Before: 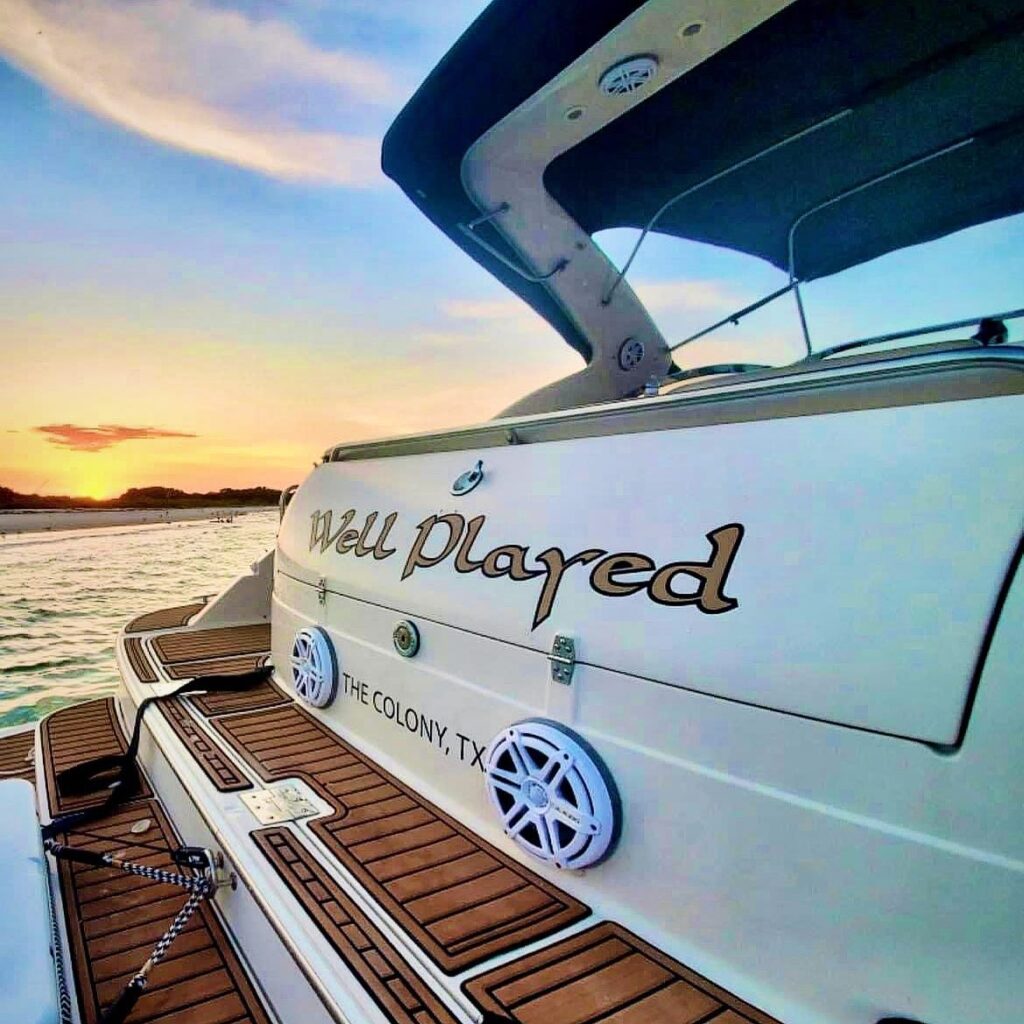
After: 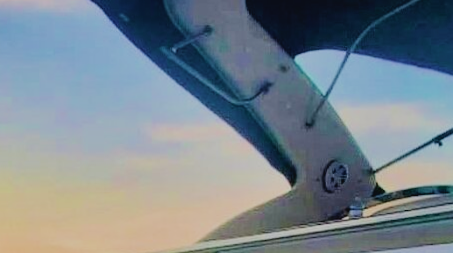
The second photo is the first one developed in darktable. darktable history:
crop: left 28.64%, top 16.832%, right 26.637%, bottom 58.055%
color balance: on, module defaults
contrast brightness saturation: contrast -0.08, brightness -0.04, saturation -0.11
velvia: on, module defaults
rotate and perspective: rotation -0.45°, automatic cropping original format, crop left 0.008, crop right 0.992, crop top 0.012, crop bottom 0.988
filmic rgb: black relative exposure -7.65 EV, white relative exposure 4.56 EV, hardness 3.61
